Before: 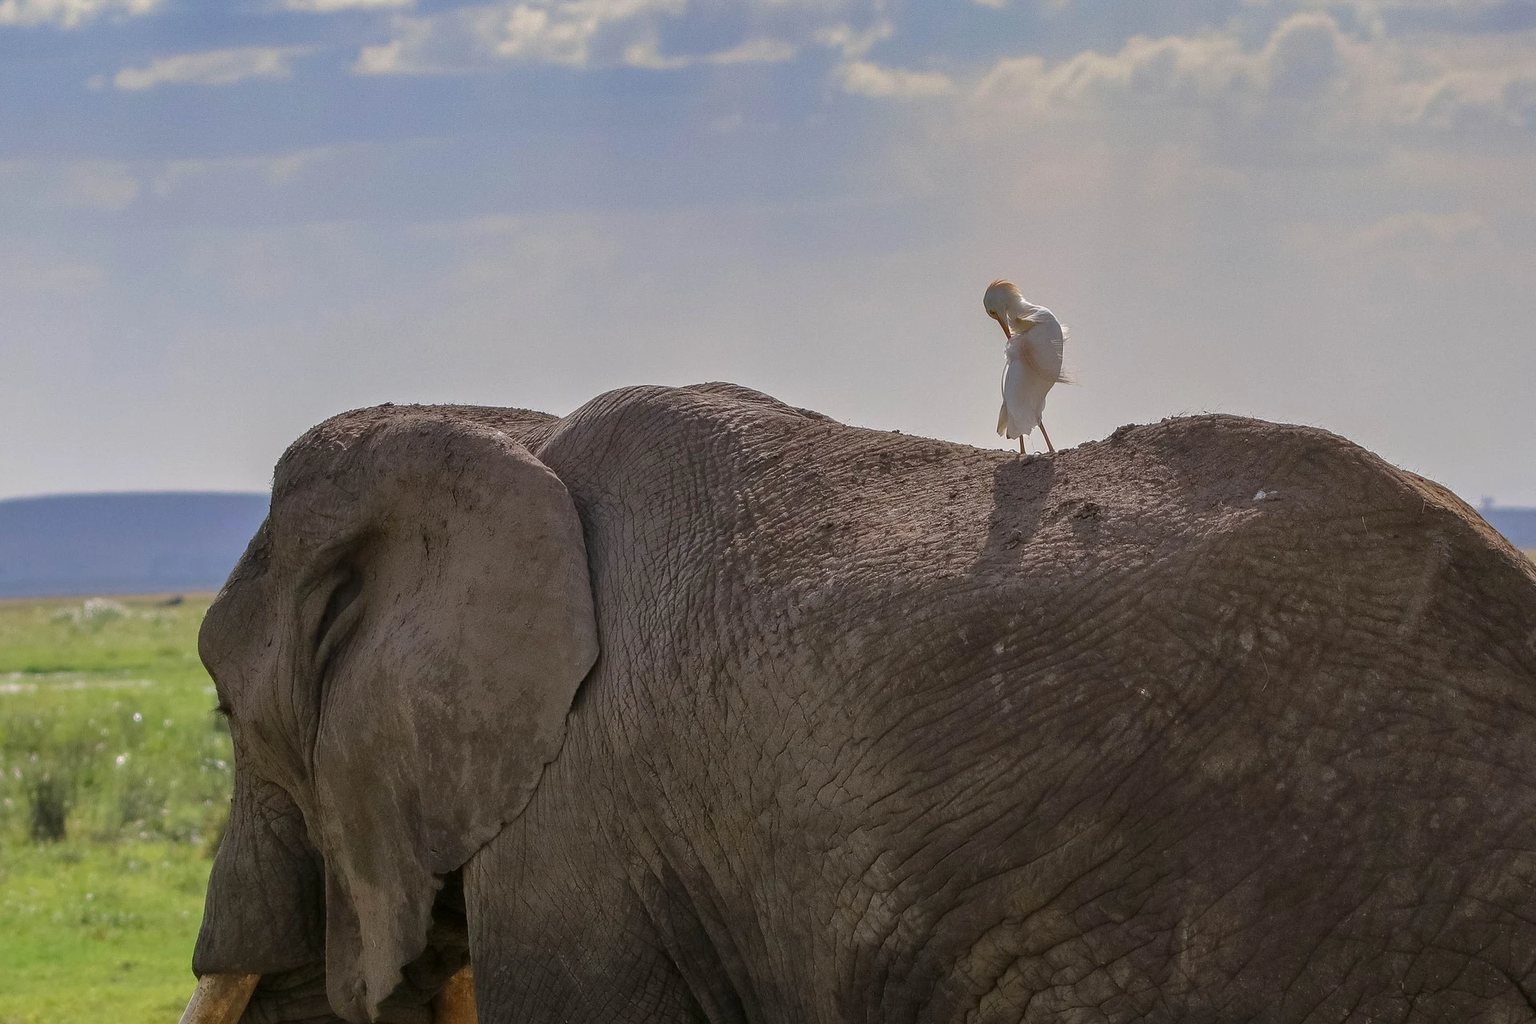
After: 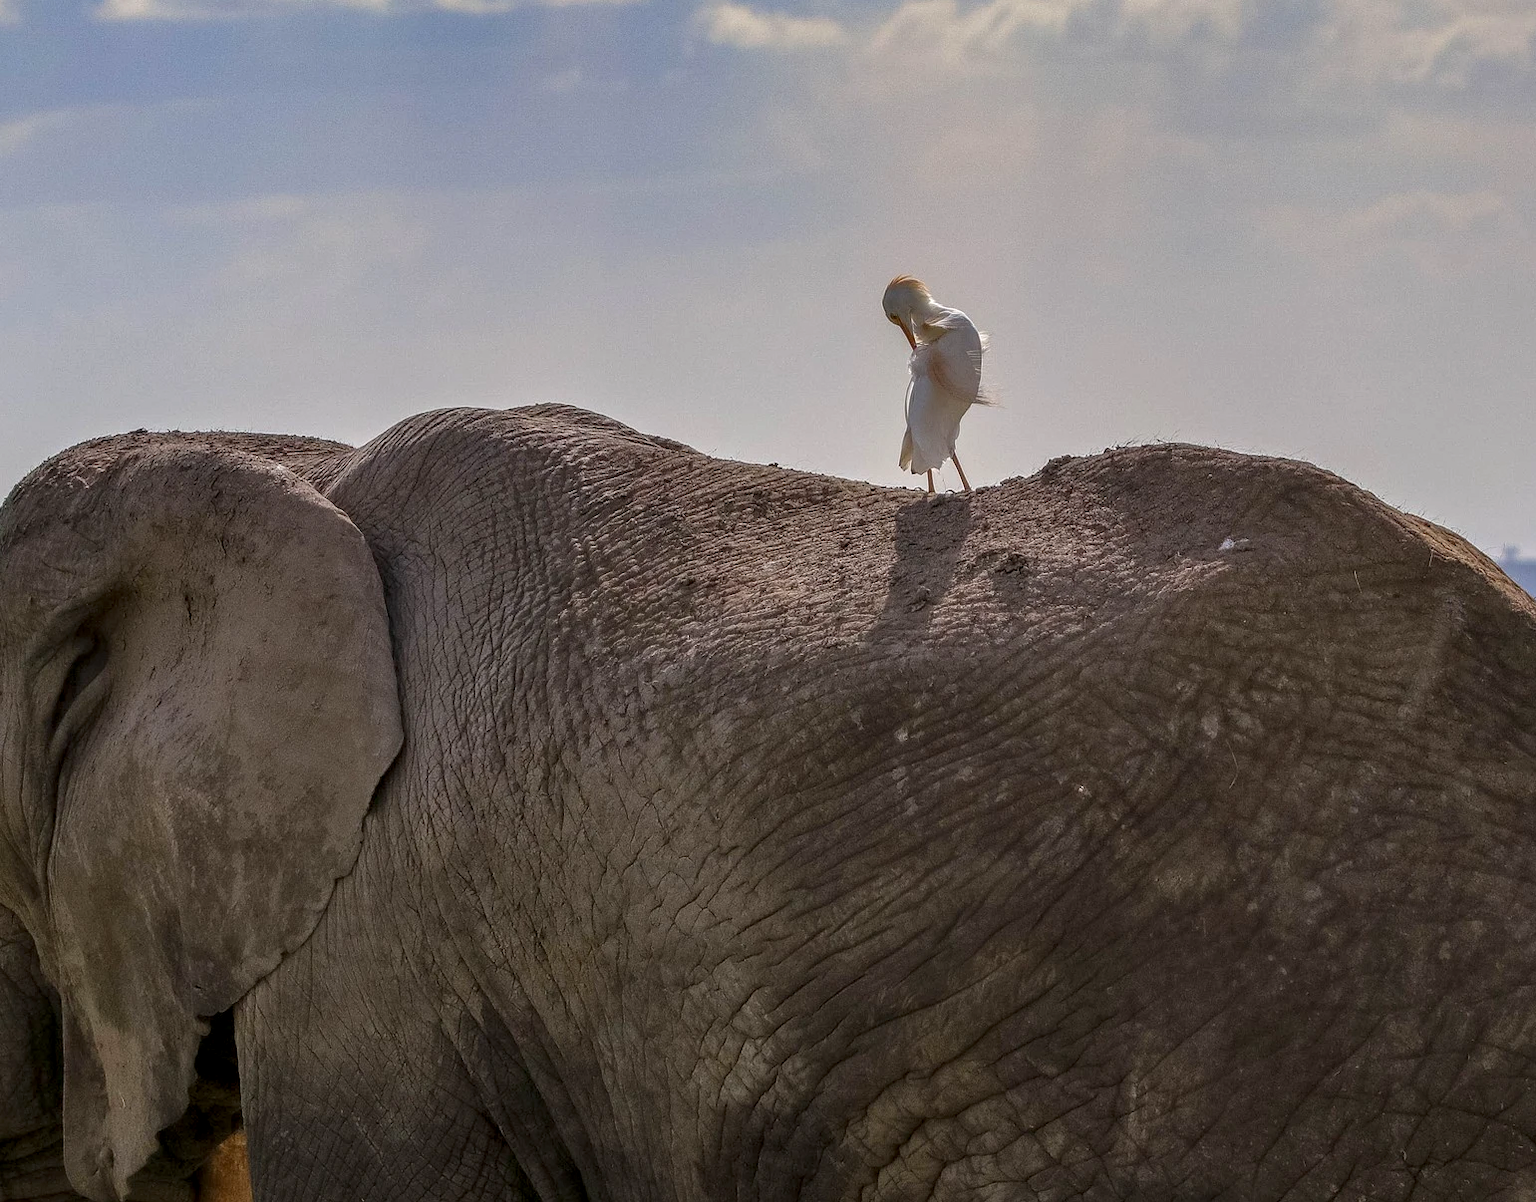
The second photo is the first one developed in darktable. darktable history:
local contrast: detail 130%
contrast brightness saturation: contrast 0.04, saturation 0.07
crop and rotate: left 17.959%, top 5.771%, right 1.742%
